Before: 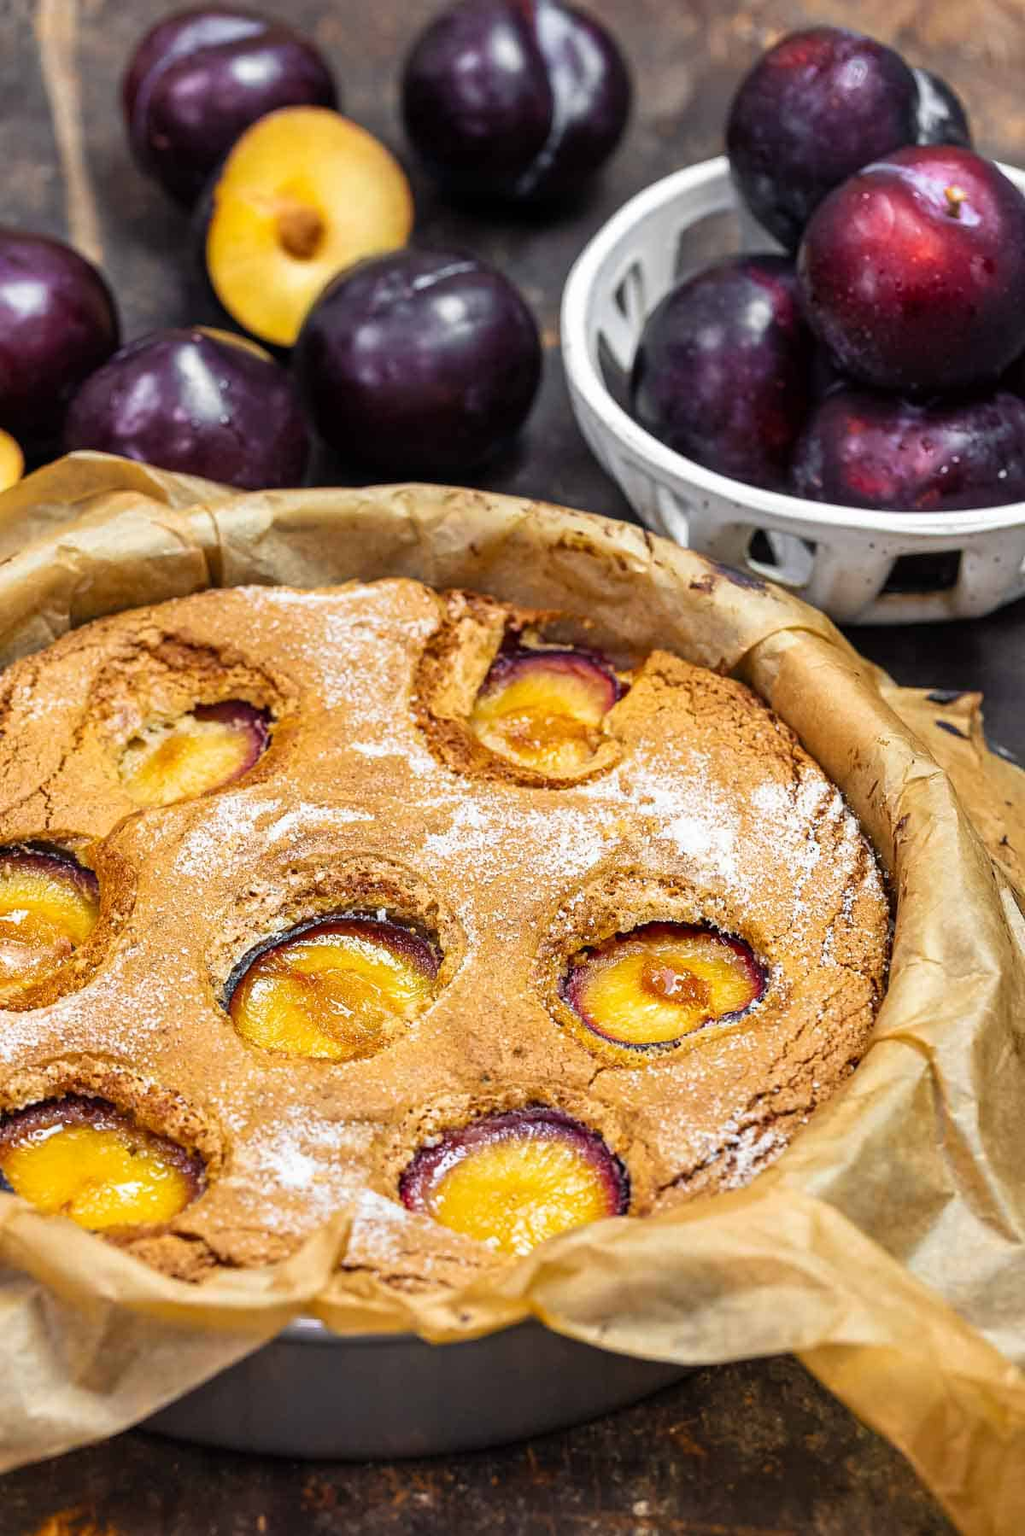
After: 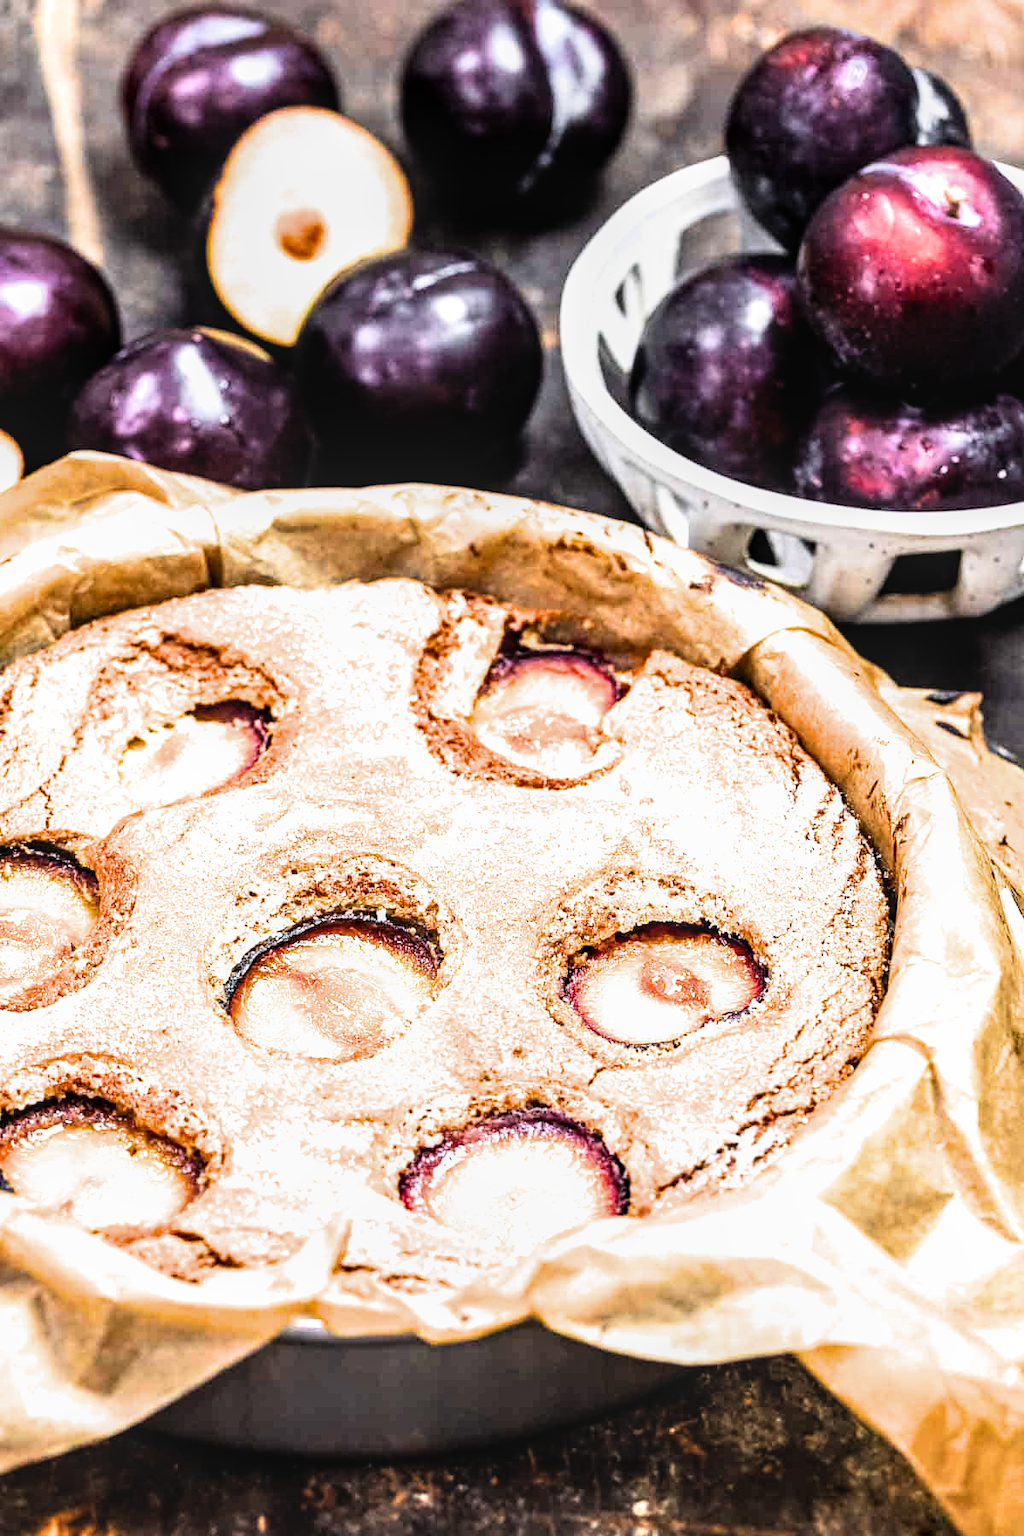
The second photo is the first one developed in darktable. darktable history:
filmic rgb: middle gray luminance 21.9%, black relative exposure -14.02 EV, white relative exposure 2.96 EV, target black luminance 0%, hardness 8.8, latitude 59.99%, contrast 1.206, highlights saturation mix 4.66%, shadows ↔ highlights balance 41.44%
tone equalizer: -8 EV -0.775 EV, -7 EV -0.694 EV, -6 EV -0.606 EV, -5 EV -0.42 EV, -3 EV 0.381 EV, -2 EV 0.6 EV, -1 EV 0.677 EV, +0 EV 0.746 EV, edges refinement/feathering 500, mask exposure compensation -1.57 EV, preserve details no
local contrast: on, module defaults
exposure: black level correction 0, exposure 0.7 EV, compensate exposure bias true, compensate highlight preservation false
